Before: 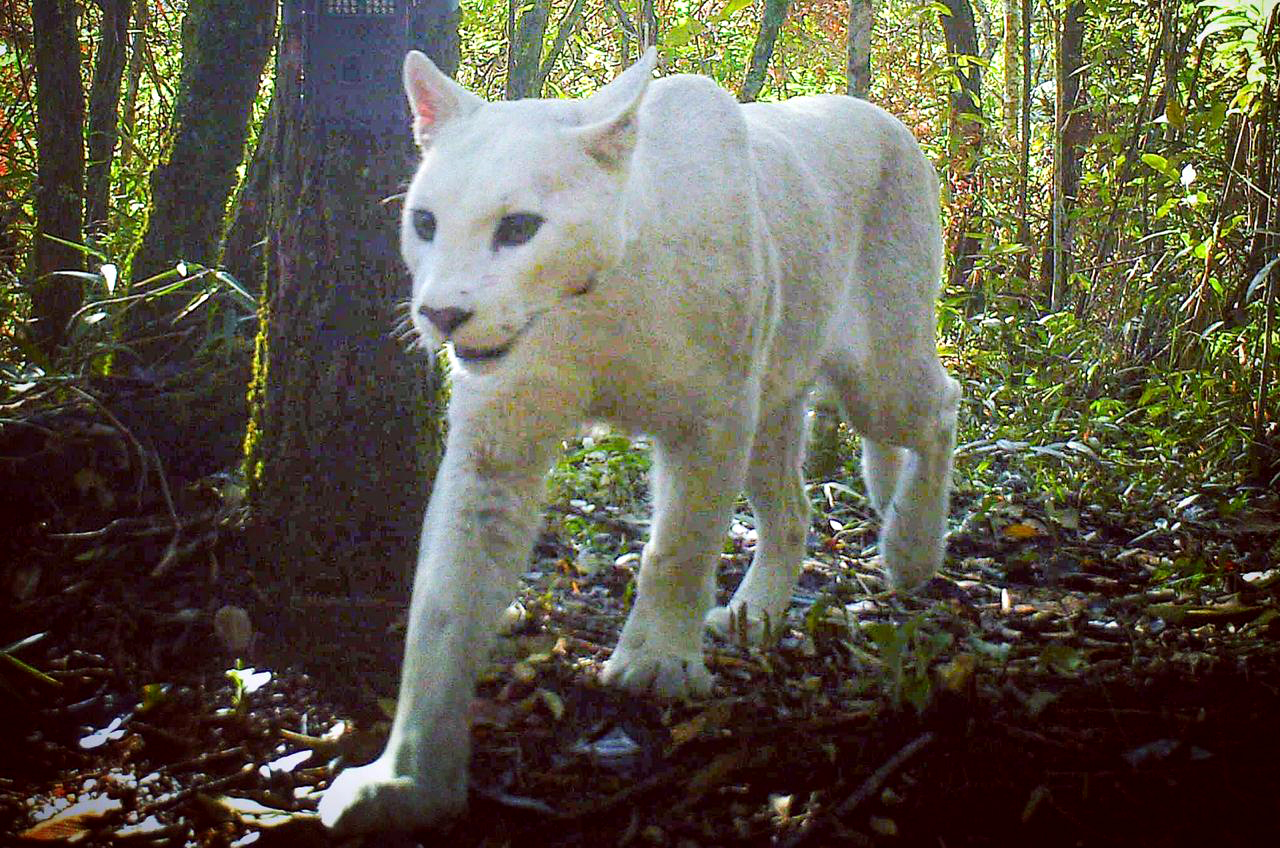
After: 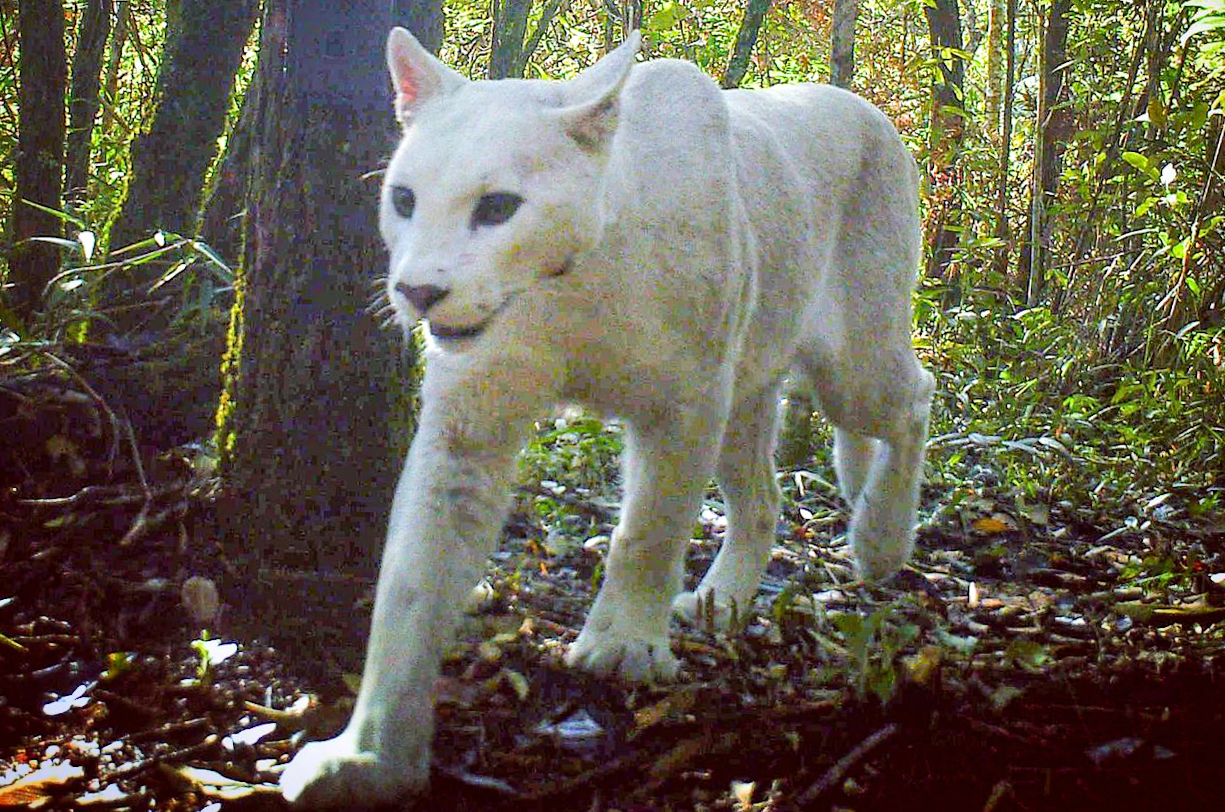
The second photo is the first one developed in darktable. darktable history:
shadows and highlights: highlights color adjustment 0%, low approximation 0.01, soften with gaussian
crop and rotate: angle -1.69°
